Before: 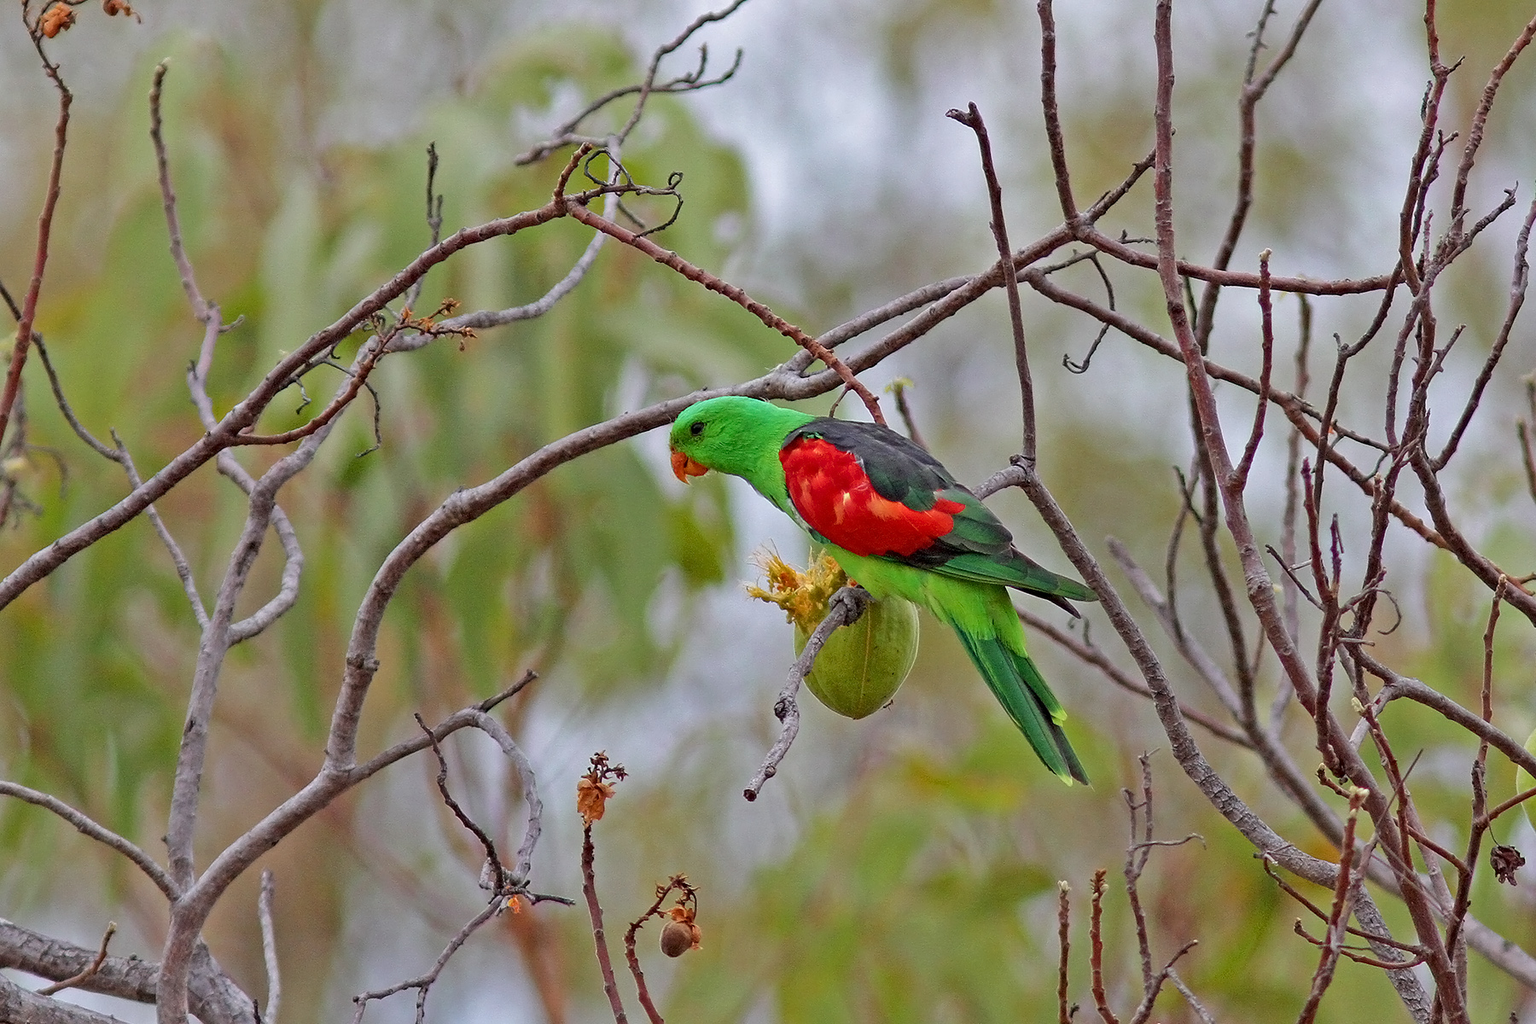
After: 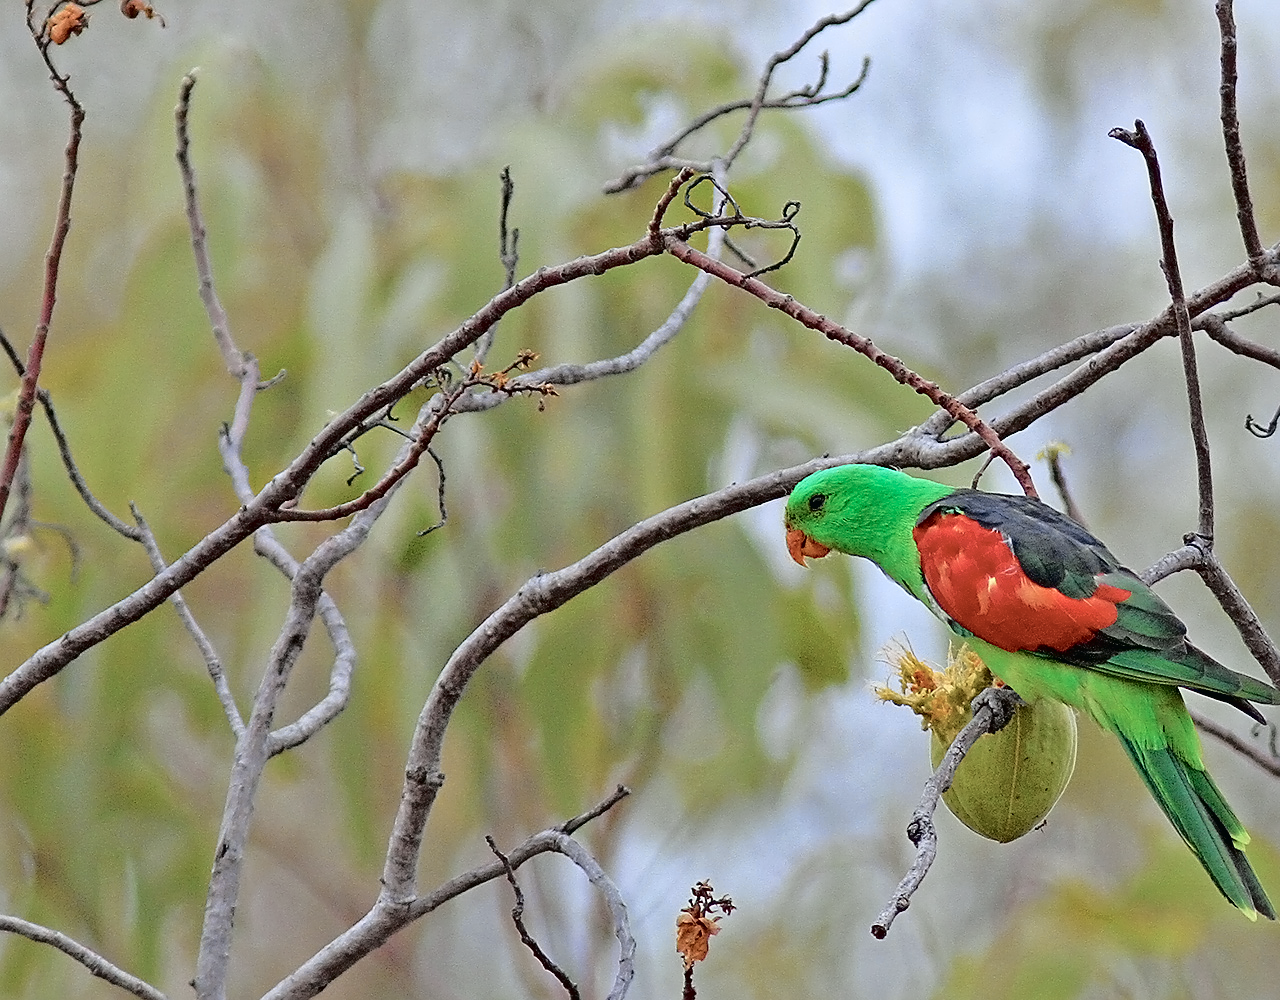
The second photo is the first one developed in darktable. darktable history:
crop: right 28.885%, bottom 16.626%
tone curve: curves: ch0 [(0.014, 0.013) (0.088, 0.043) (0.208, 0.176) (0.257, 0.267) (0.406, 0.483) (0.489, 0.556) (0.667, 0.73) (0.793, 0.851) (0.994, 0.974)]; ch1 [(0, 0) (0.161, 0.092) (0.35, 0.33) (0.392, 0.392) (0.457, 0.467) (0.505, 0.497) (0.537, 0.518) (0.553, 0.53) (0.58, 0.567) (0.739, 0.697) (1, 1)]; ch2 [(0, 0) (0.346, 0.362) (0.448, 0.419) (0.502, 0.499) (0.533, 0.517) (0.556, 0.533) (0.629, 0.619) (0.717, 0.678) (1, 1)], color space Lab, independent channels, preserve colors none
sharpen: on, module defaults
